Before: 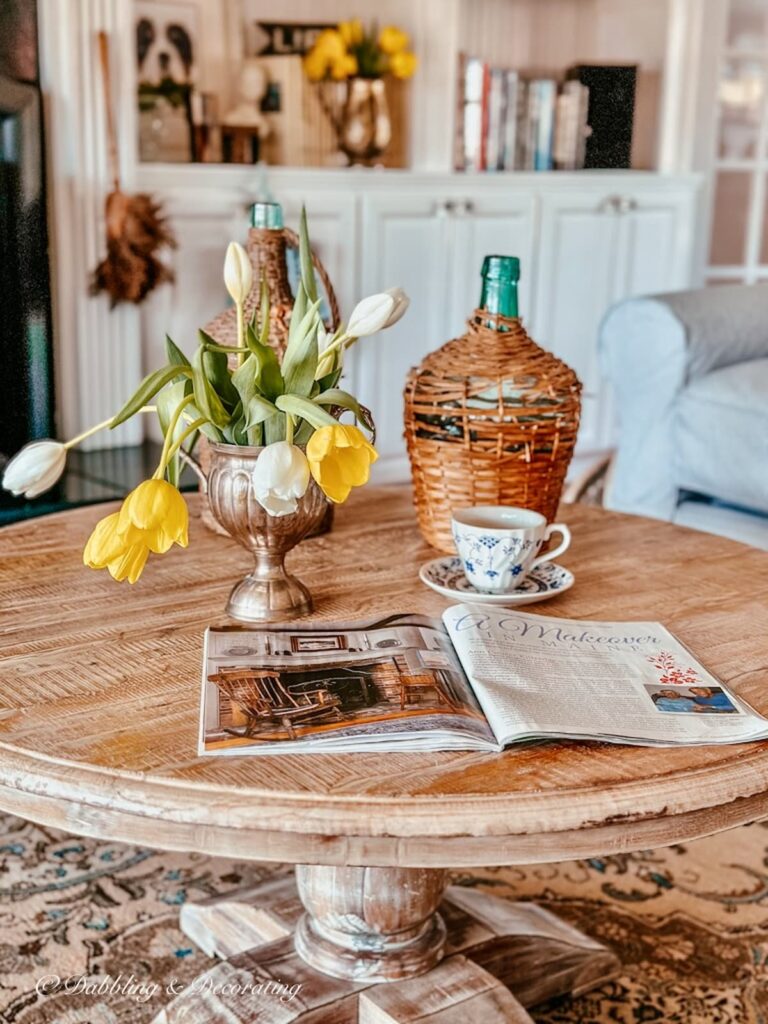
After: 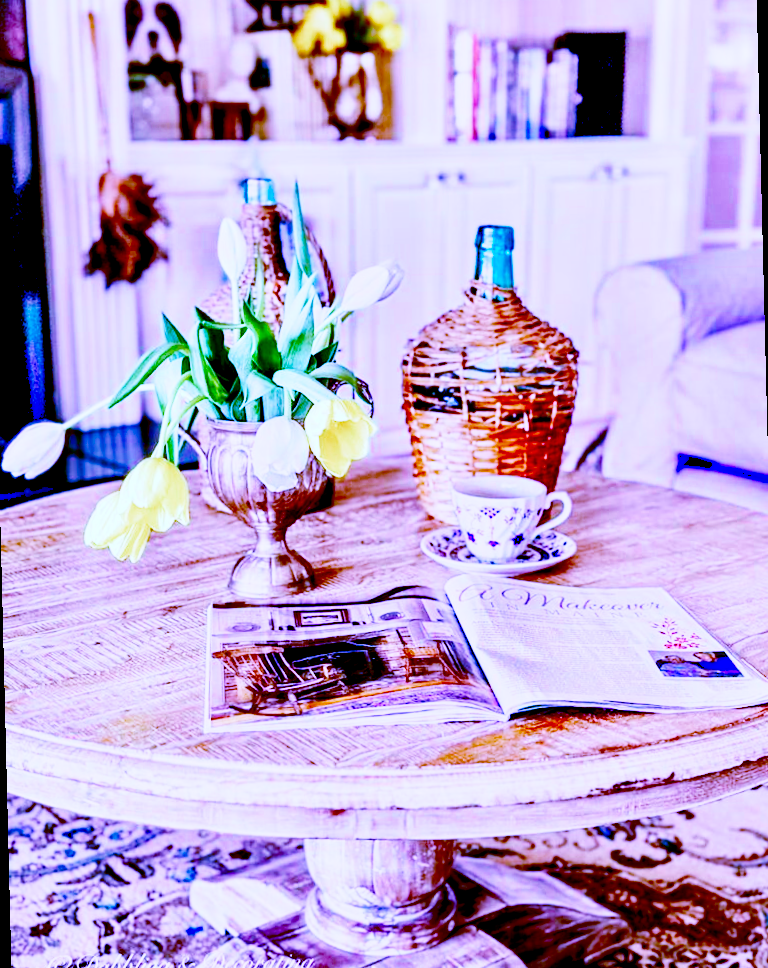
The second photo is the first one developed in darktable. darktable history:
exposure: black level correction 0.025, exposure 0.182 EV, compensate highlight preservation false
contrast brightness saturation: contrast 0.13, brightness -0.24, saturation 0.14
color calibration: output R [0.948, 0.091, -0.04, 0], output G [-0.3, 1.384, -0.085, 0], output B [-0.108, 0.061, 1.08, 0], illuminant as shot in camera, x 0.484, y 0.43, temperature 2405.29 K
rotate and perspective: rotation -1.42°, crop left 0.016, crop right 0.984, crop top 0.035, crop bottom 0.965
white balance: red 1.042, blue 1.17
base curve: curves: ch0 [(0, 0) (0, 0.001) (0.001, 0.001) (0.004, 0.002) (0.007, 0.004) (0.015, 0.013) (0.033, 0.045) (0.052, 0.096) (0.075, 0.17) (0.099, 0.241) (0.163, 0.42) (0.219, 0.55) (0.259, 0.616) (0.327, 0.722) (0.365, 0.765) (0.522, 0.873) (0.547, 0.881) (0.689, 0.919) (0.826, 0.952) (1, 1)], preserve colors none
